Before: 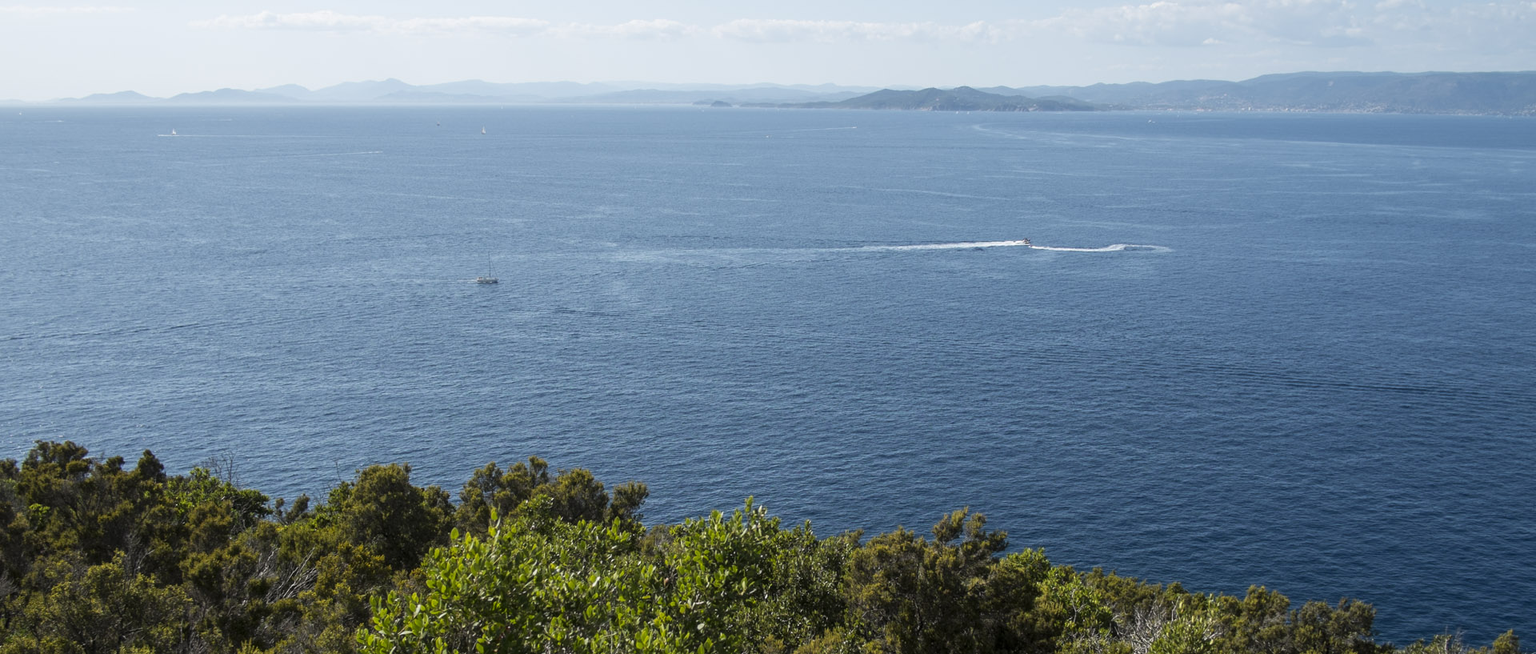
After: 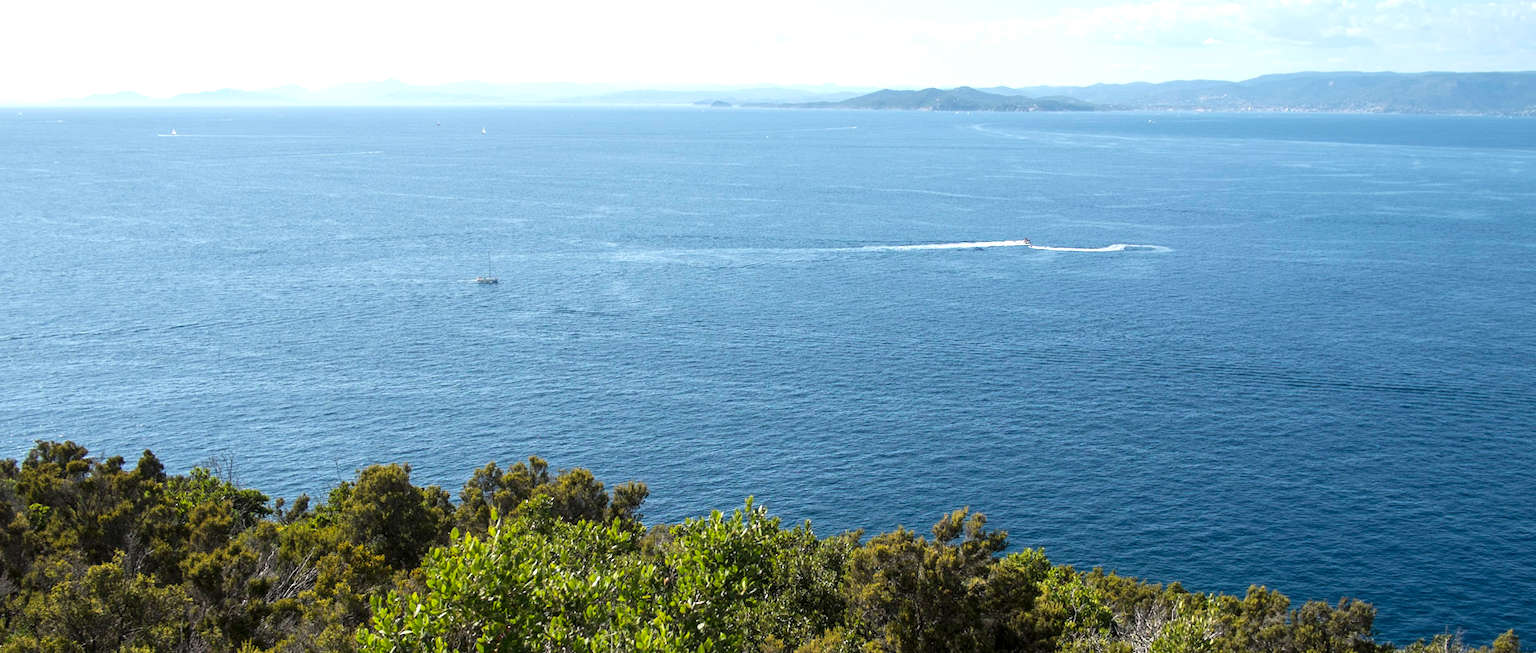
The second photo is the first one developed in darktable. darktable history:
exposure: exposure 0.652 EV, compensate highlight preservation false
